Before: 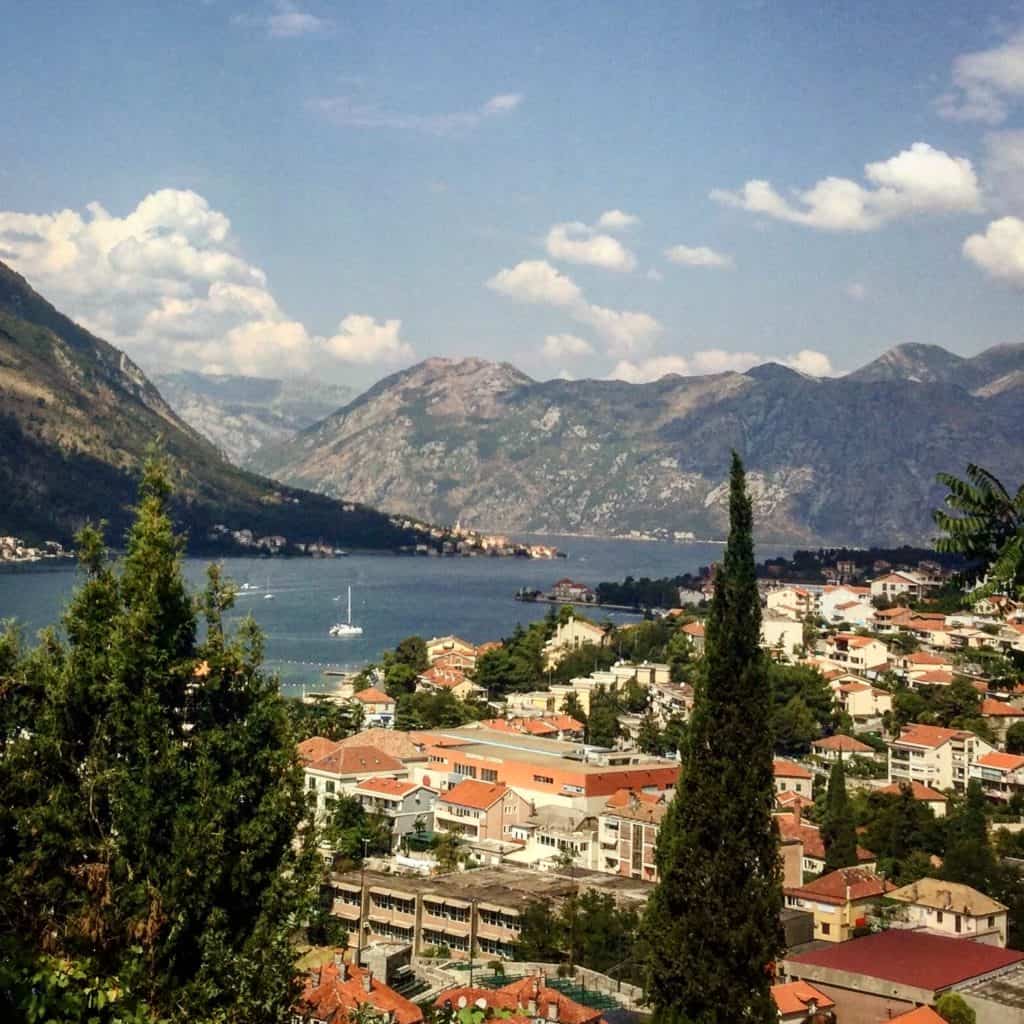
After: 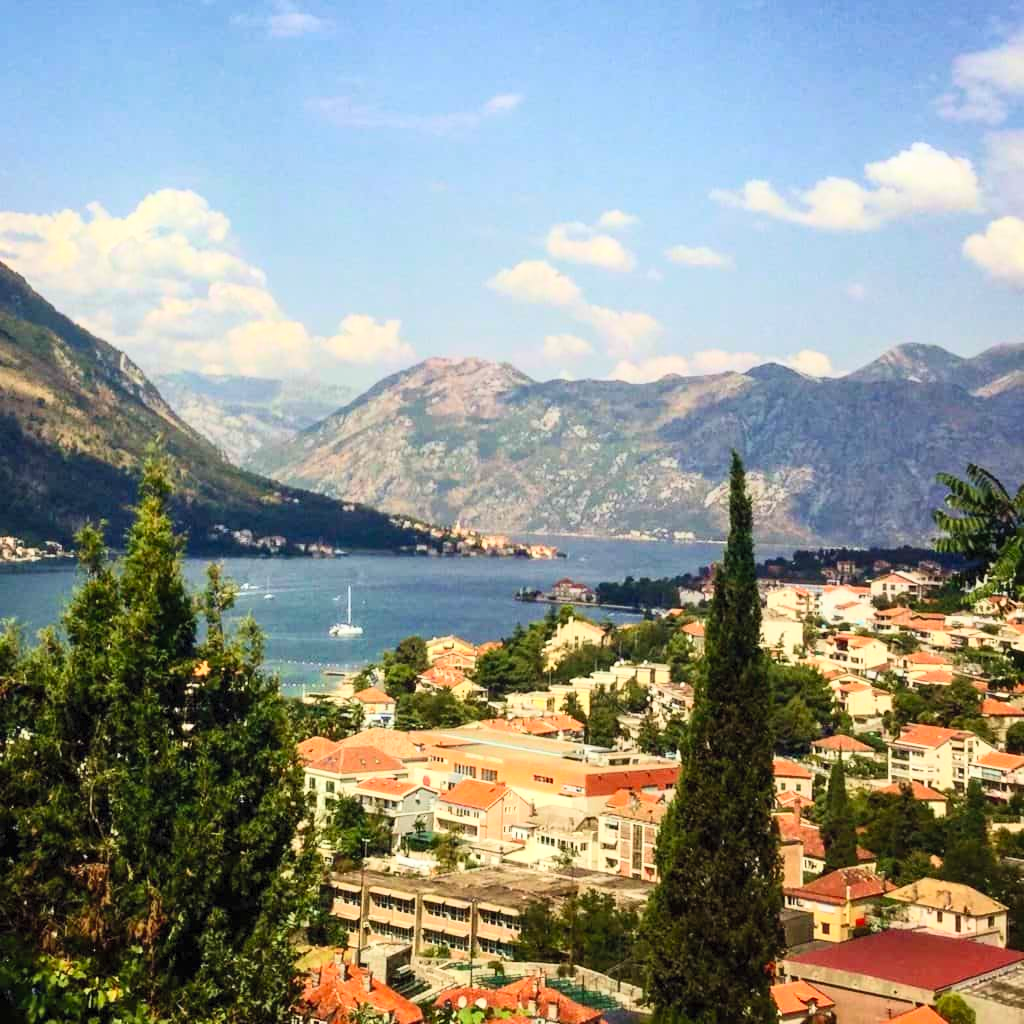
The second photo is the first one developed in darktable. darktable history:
contrast brightness saturation: contrast 0.239, brightness 0.262, saturation 0.384
velvia: strength 14.36%
